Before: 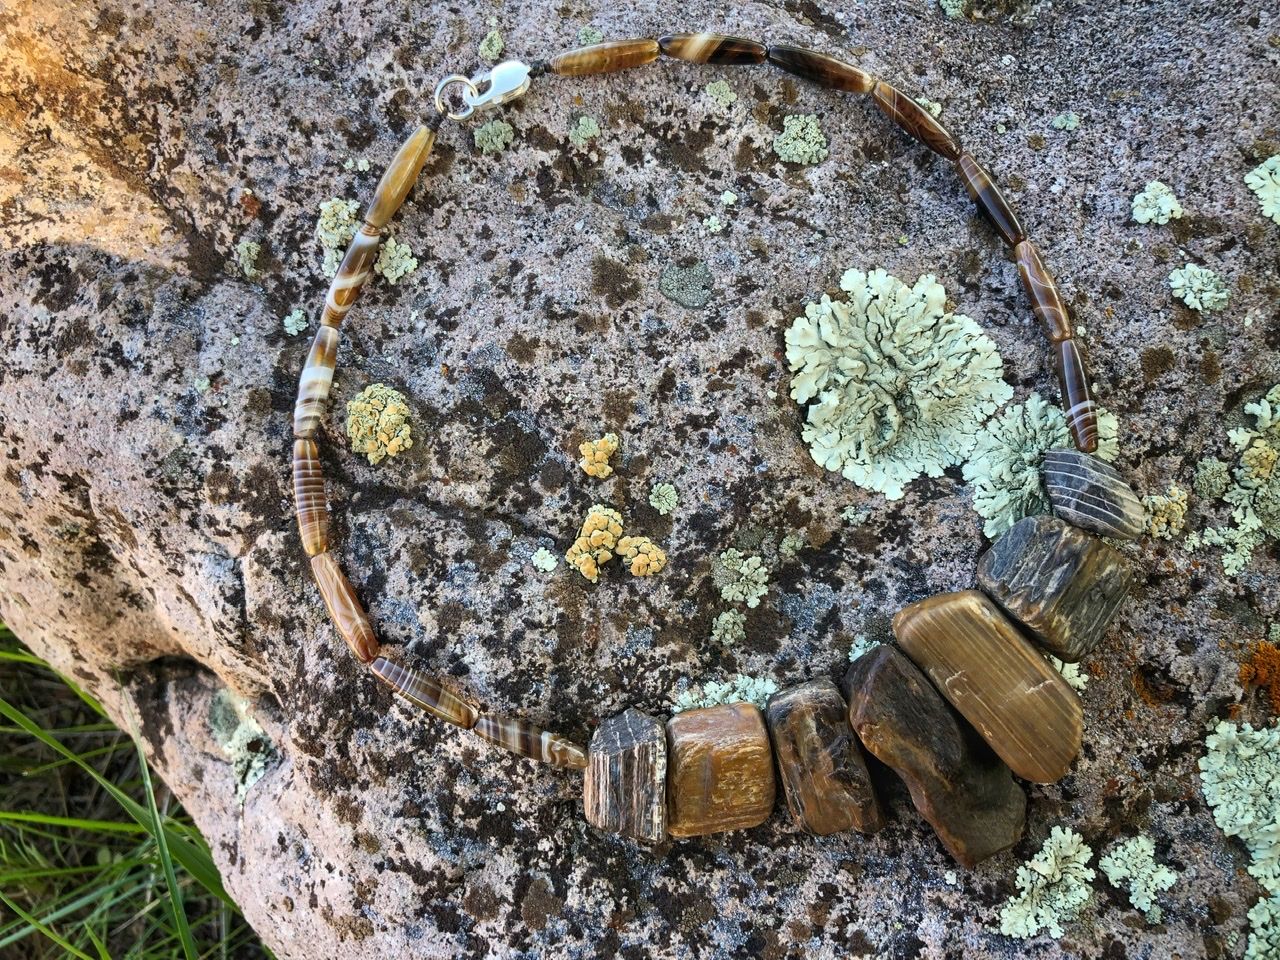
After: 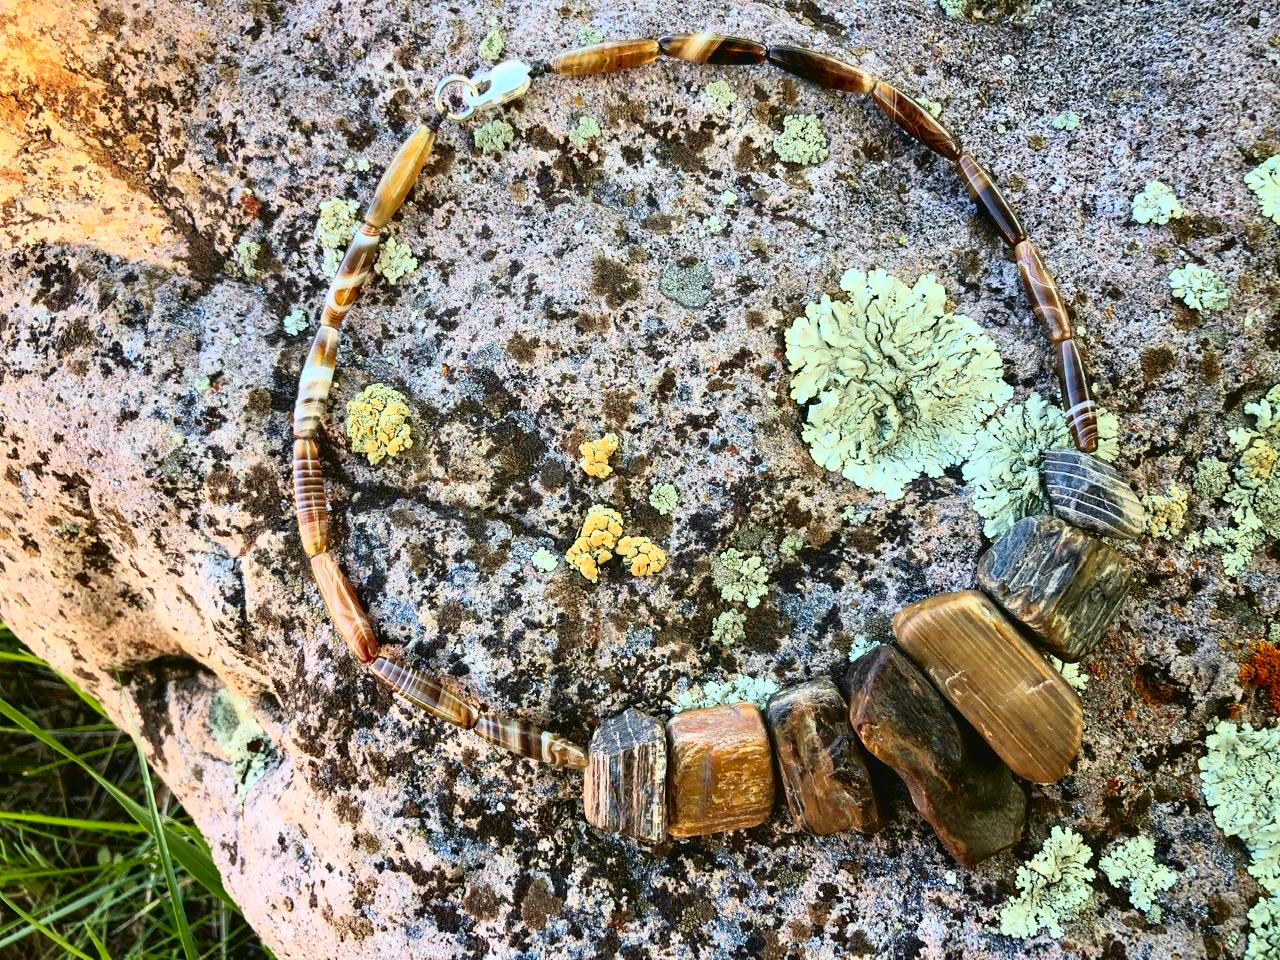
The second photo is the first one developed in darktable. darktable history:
exposure: black level correction 0.002, compensate highlight preservation false
tone curve: curves: ch0 [(0.003, 0.032) (0.037, 0.037) (0.142, 0.117) (0.279, 0.311) (0.405, 0.49) (0.526, 0.651) (0.722, 0.857) (0.875, 0.946) (1, 0.98)]; ch1 [(0, 0) (0.305, 0.325) (0.453, 0.437) (0.482, 0.473) (0.501, 0.498) (0.515, 0.523) (0.559, 0.591) (0.6, 0.659) (0.656, 0.71) (1, 1)]; ch2 [(0, 0) (0.323, 0.277) (0.424, 0.396) (0.479, 0.484) (0.499, 0.502) (0.515, 0.537) (0.564, 0.595) (0.644, 0.703) (0.742, 0.803) (1, 1)], color space Lab, independent channels, preserve colors none
